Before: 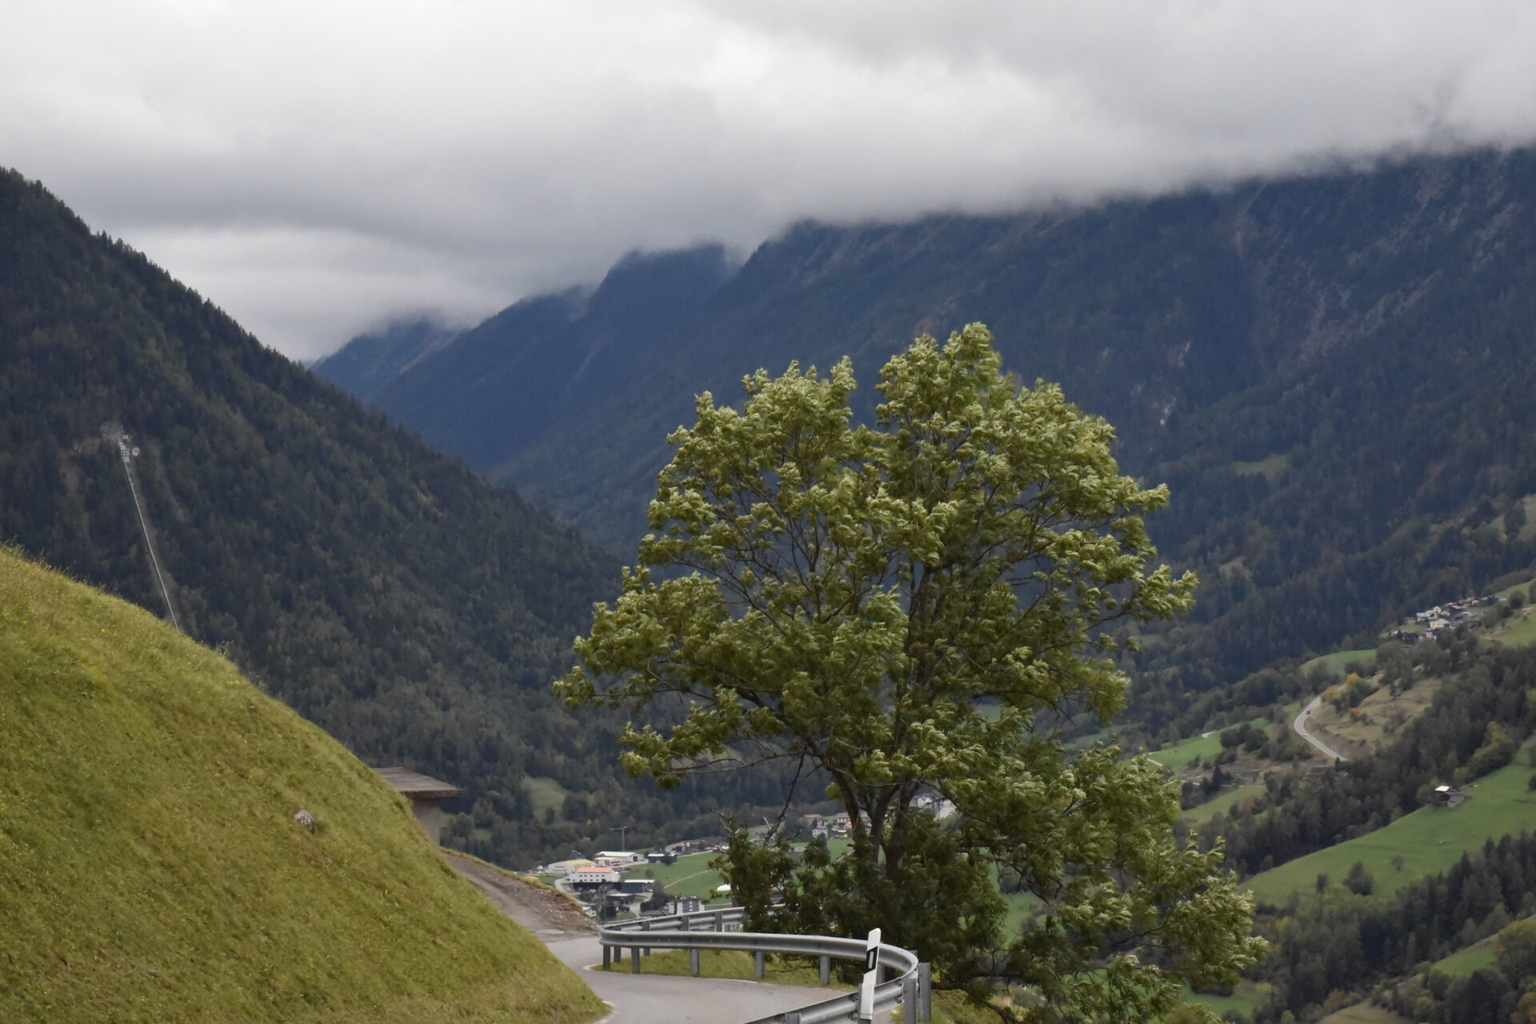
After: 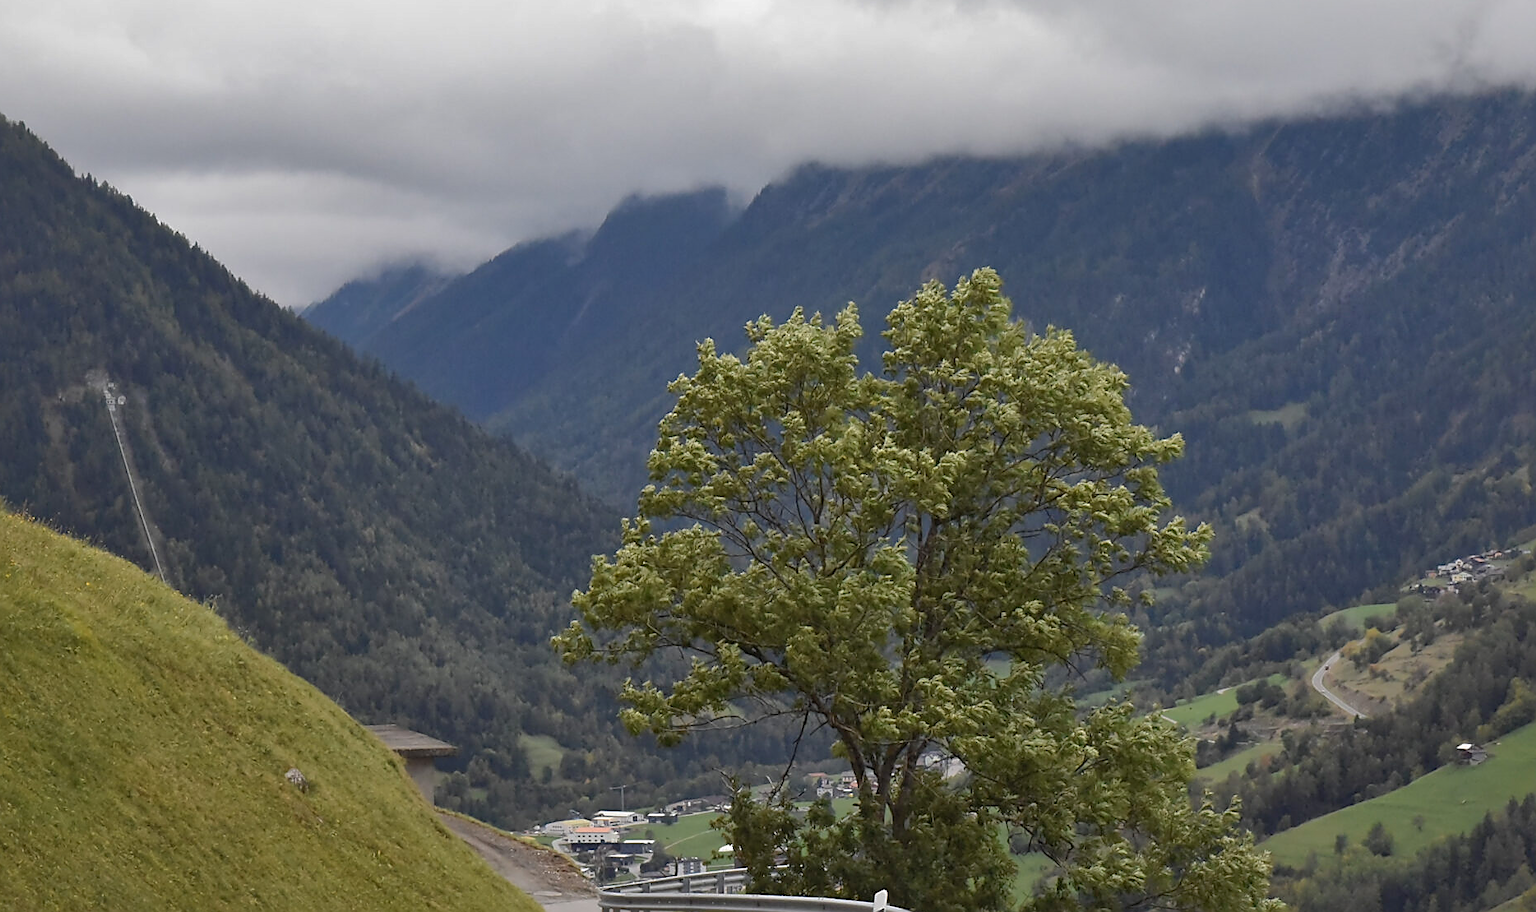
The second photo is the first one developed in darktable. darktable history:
sharpen: radius 1.421, amount 1.237, threshold 0.837
shadows and highlights: on, module defaults
crop: left 1.186%, top 6.145%, right 1.516%, bottom 7.115%
